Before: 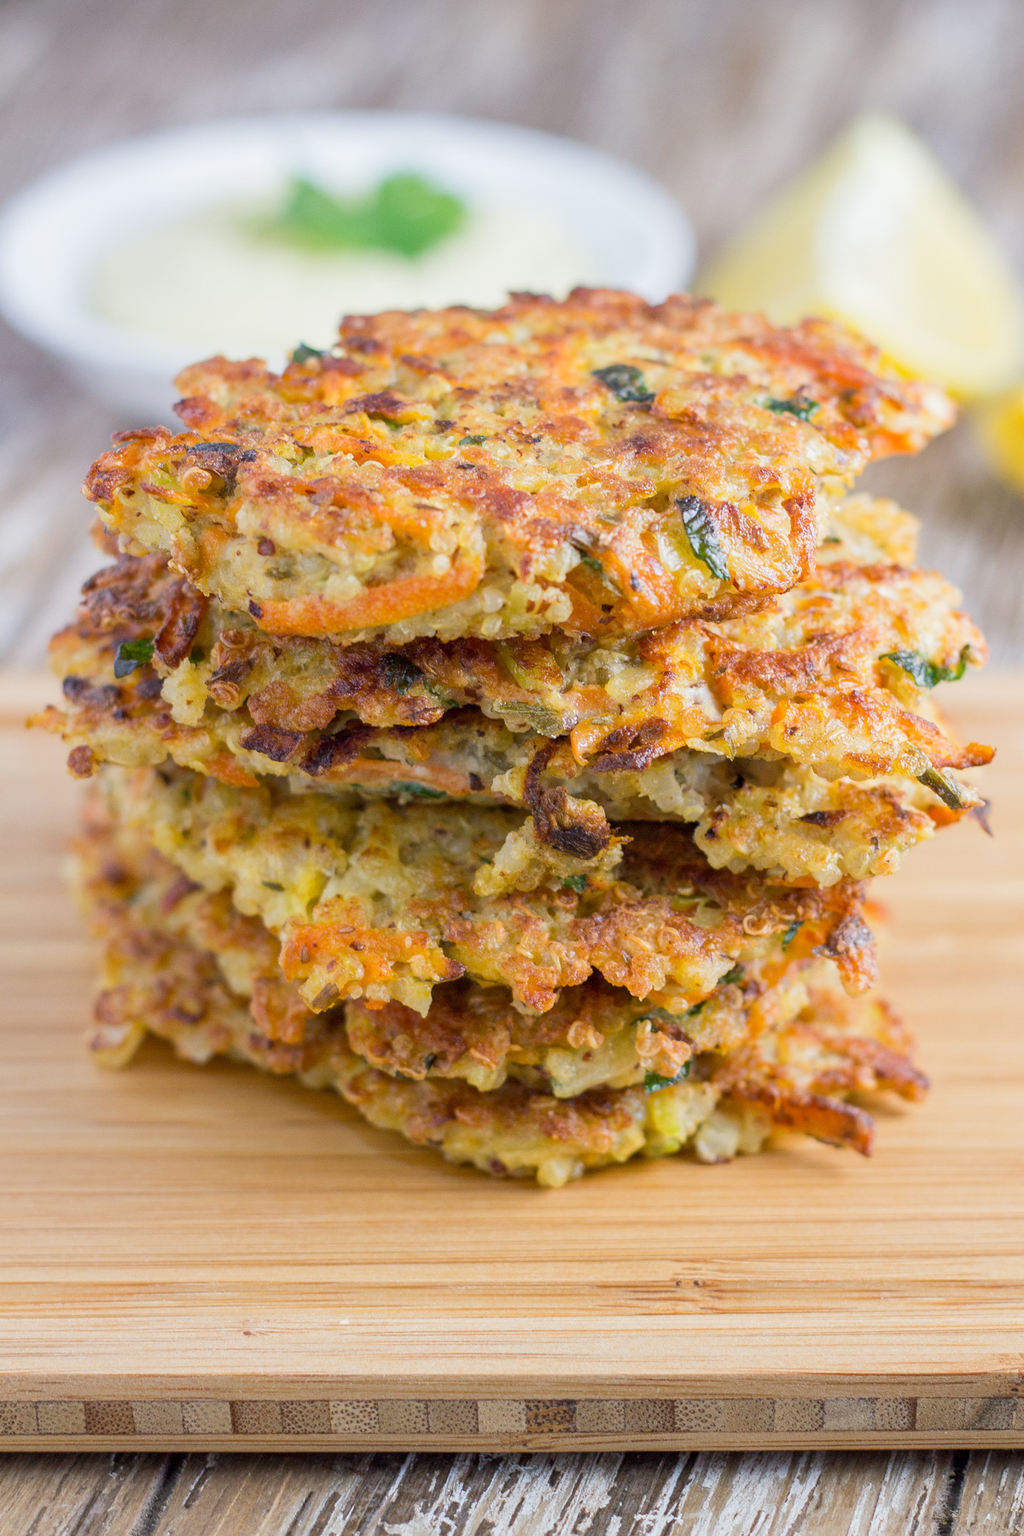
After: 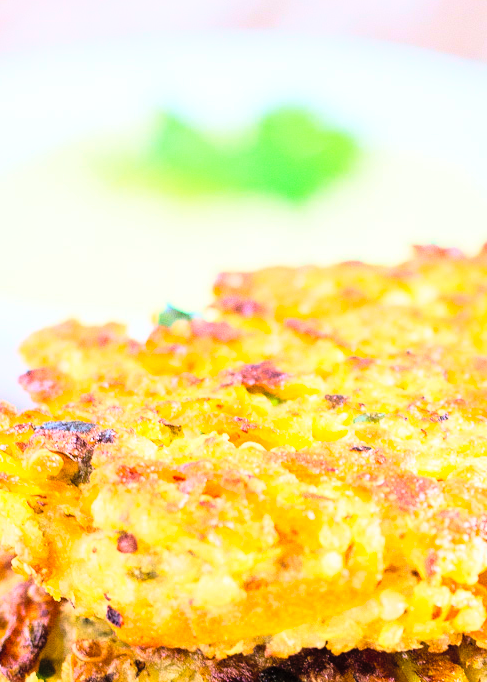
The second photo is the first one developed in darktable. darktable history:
rgb curve: curves: ch0 [(0, 0) (0.21, 0.15) (0.24, 0.21) (0.5, 0.75) (0.75, 0.96) (0.89, 0.99) (1, 1)]; ch1 [(0, 0.02) (0.21, 0.13) (0.25, 0.2) (0.5, 0.67) (0.75, 0.9) (0.89, 0.97) (1, 1)]; ch2 [(0, 0.02) (0.21, 0.13) (0.25, 0.2) (0.5, 0.67) (0.75, 0.9) (0.89, 0.97) (1, 1)], compensate middle gray true
contrast brightness saturation: contrast 0.07, brightness 0.18, saturation 0.4
crop: left 15.452%, top 5.459%, right 43.956%, bottom 56.62%
velvia: on, module defaults
